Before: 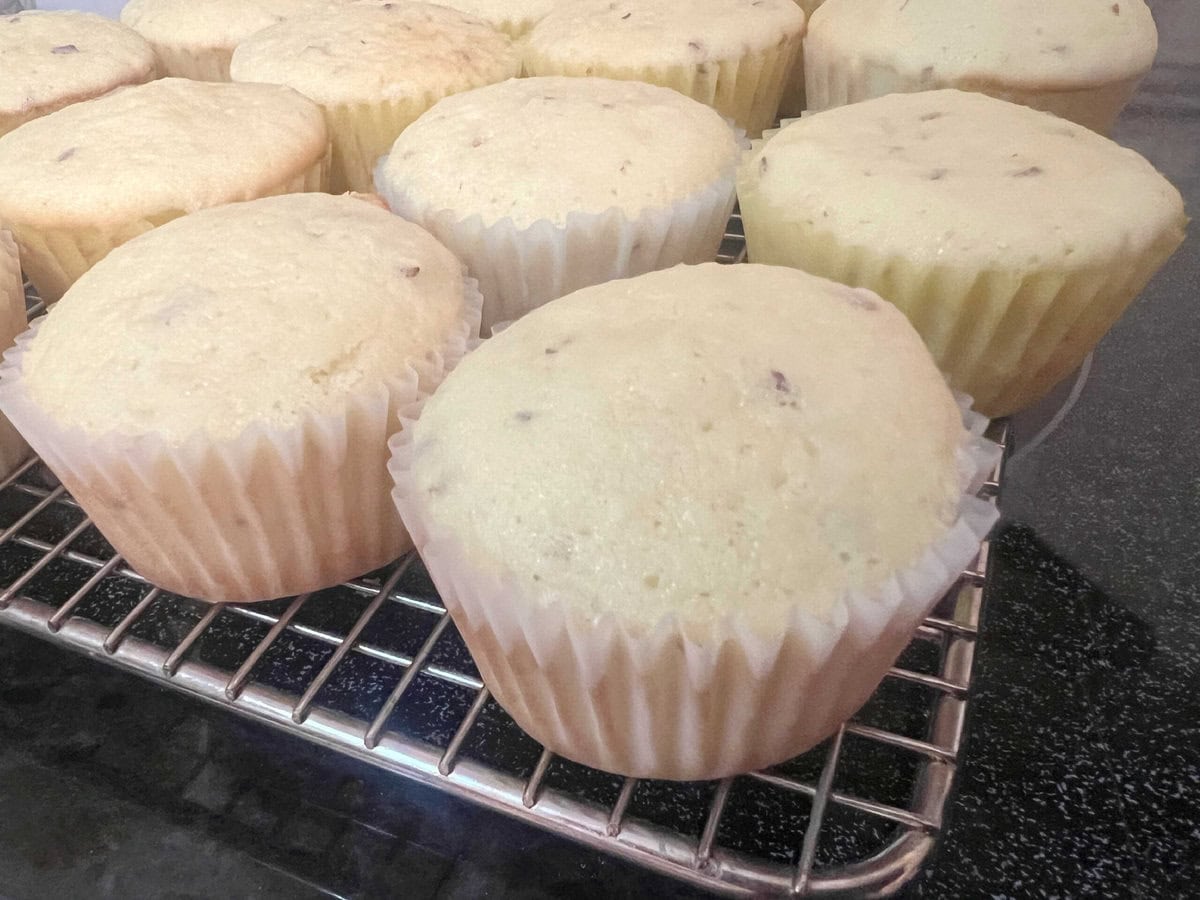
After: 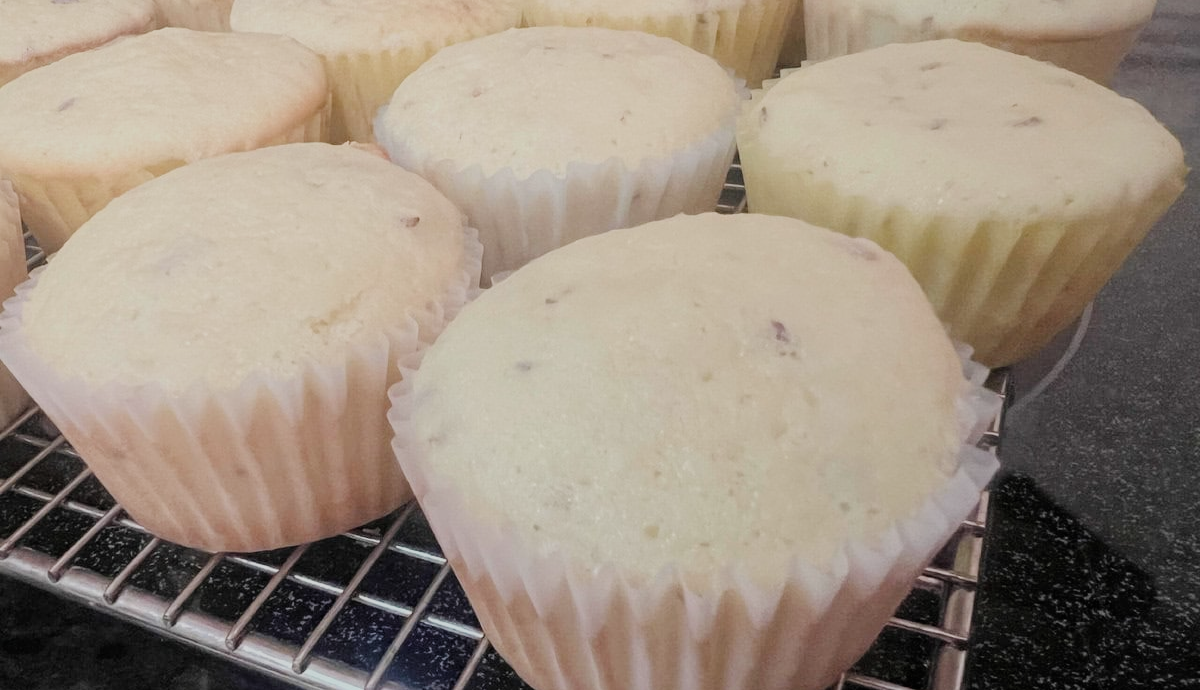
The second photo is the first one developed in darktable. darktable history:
crop: top 5.667%, bottom 17.637%
filmic rgb: black relative exposure -7.65 EV, white relative exposure 4.56 EV, hardness 3.61
